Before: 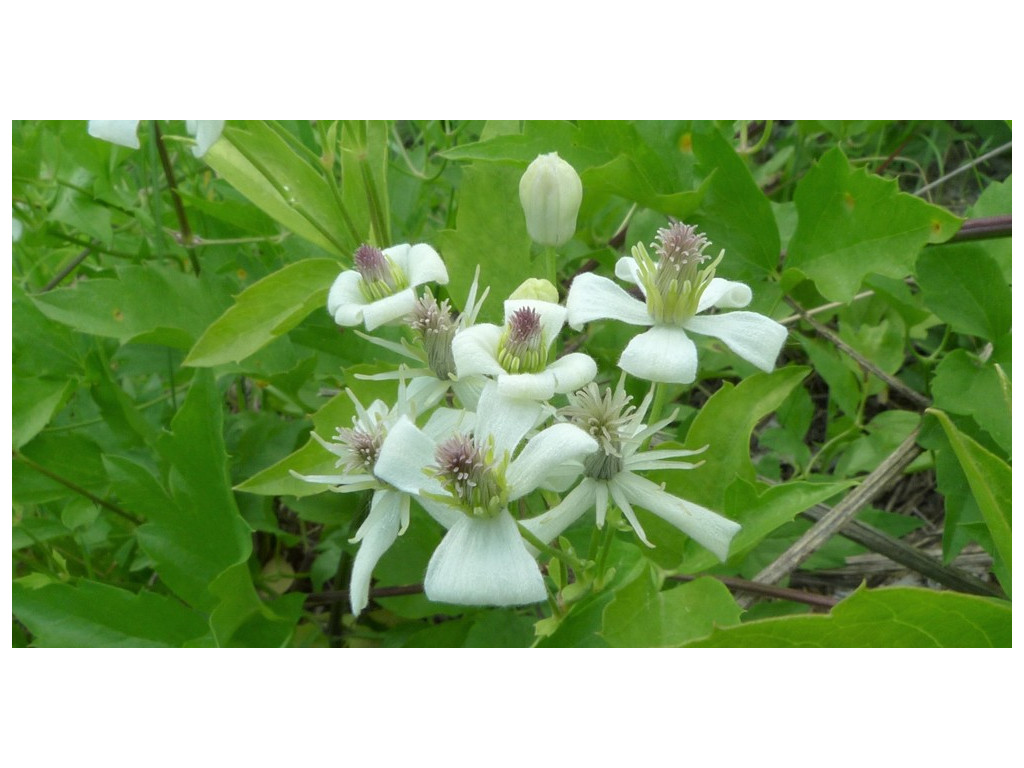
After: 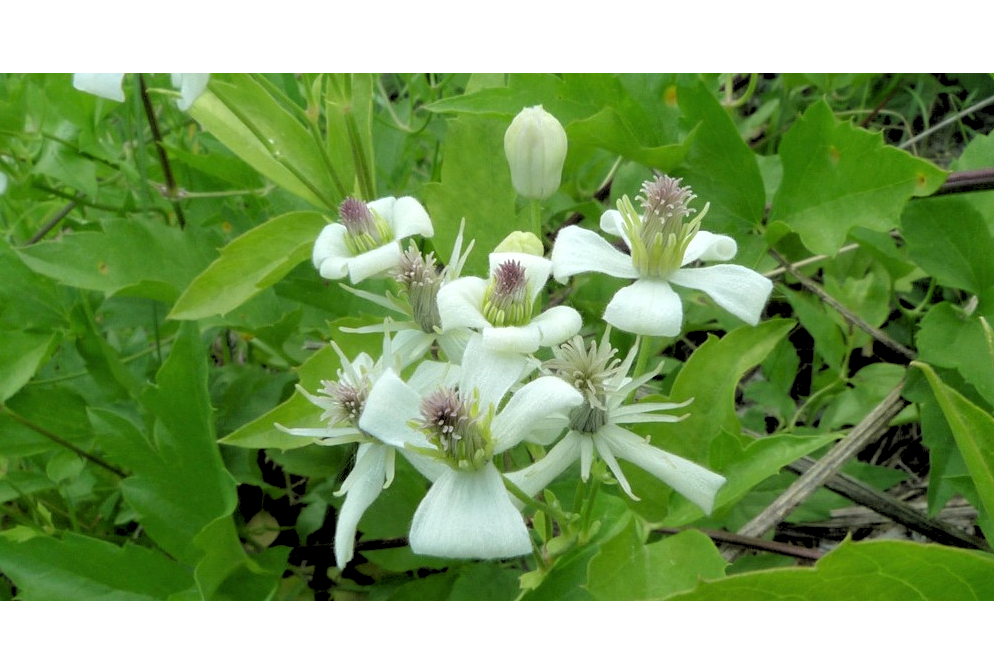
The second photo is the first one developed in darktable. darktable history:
rgb levels: levels [[0.029, 0.461, 0.922], [0, 0.5, 1], [0, 0.5, 1]]
crop: left 1.507%, top 6.147%, right 1.379%, bottom 6.637%
